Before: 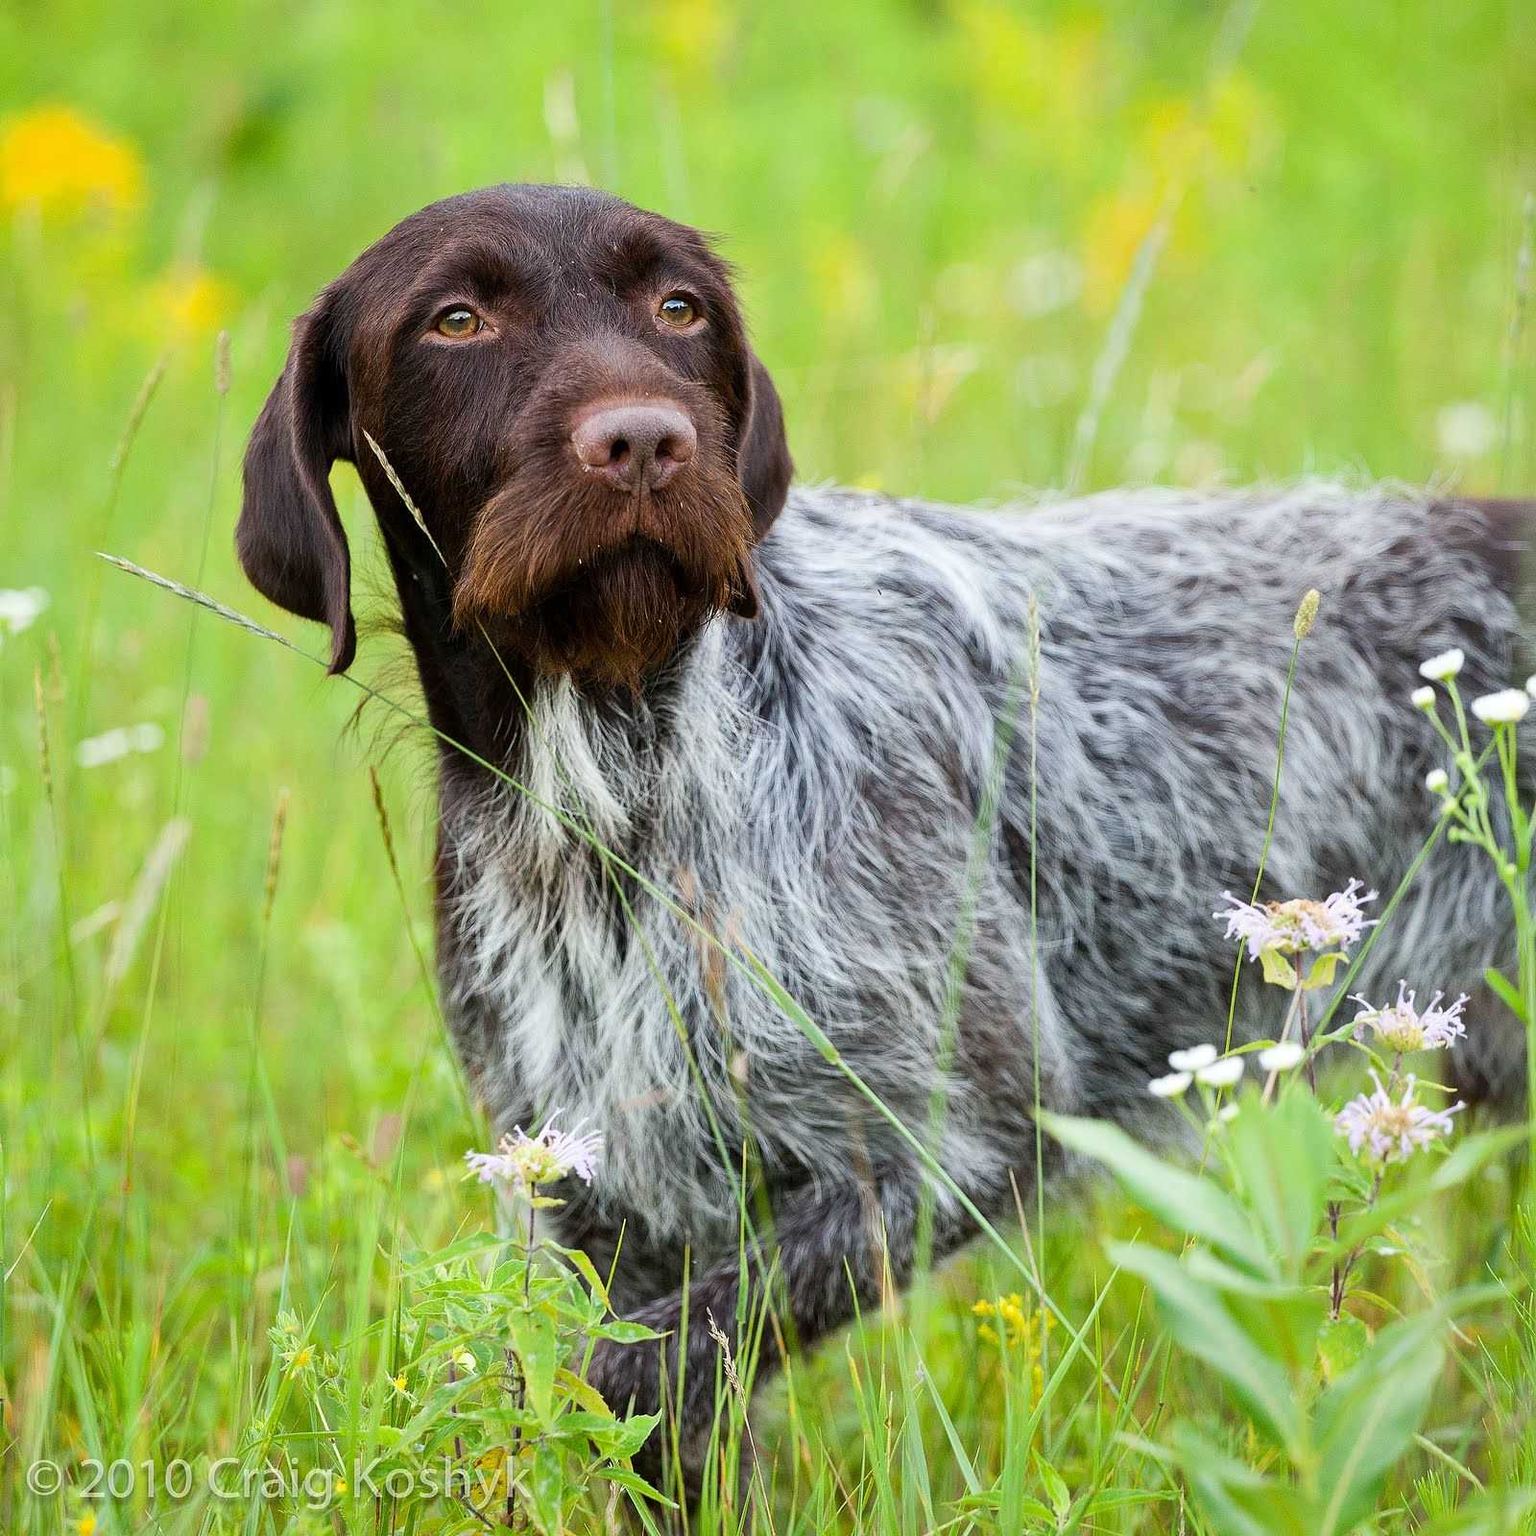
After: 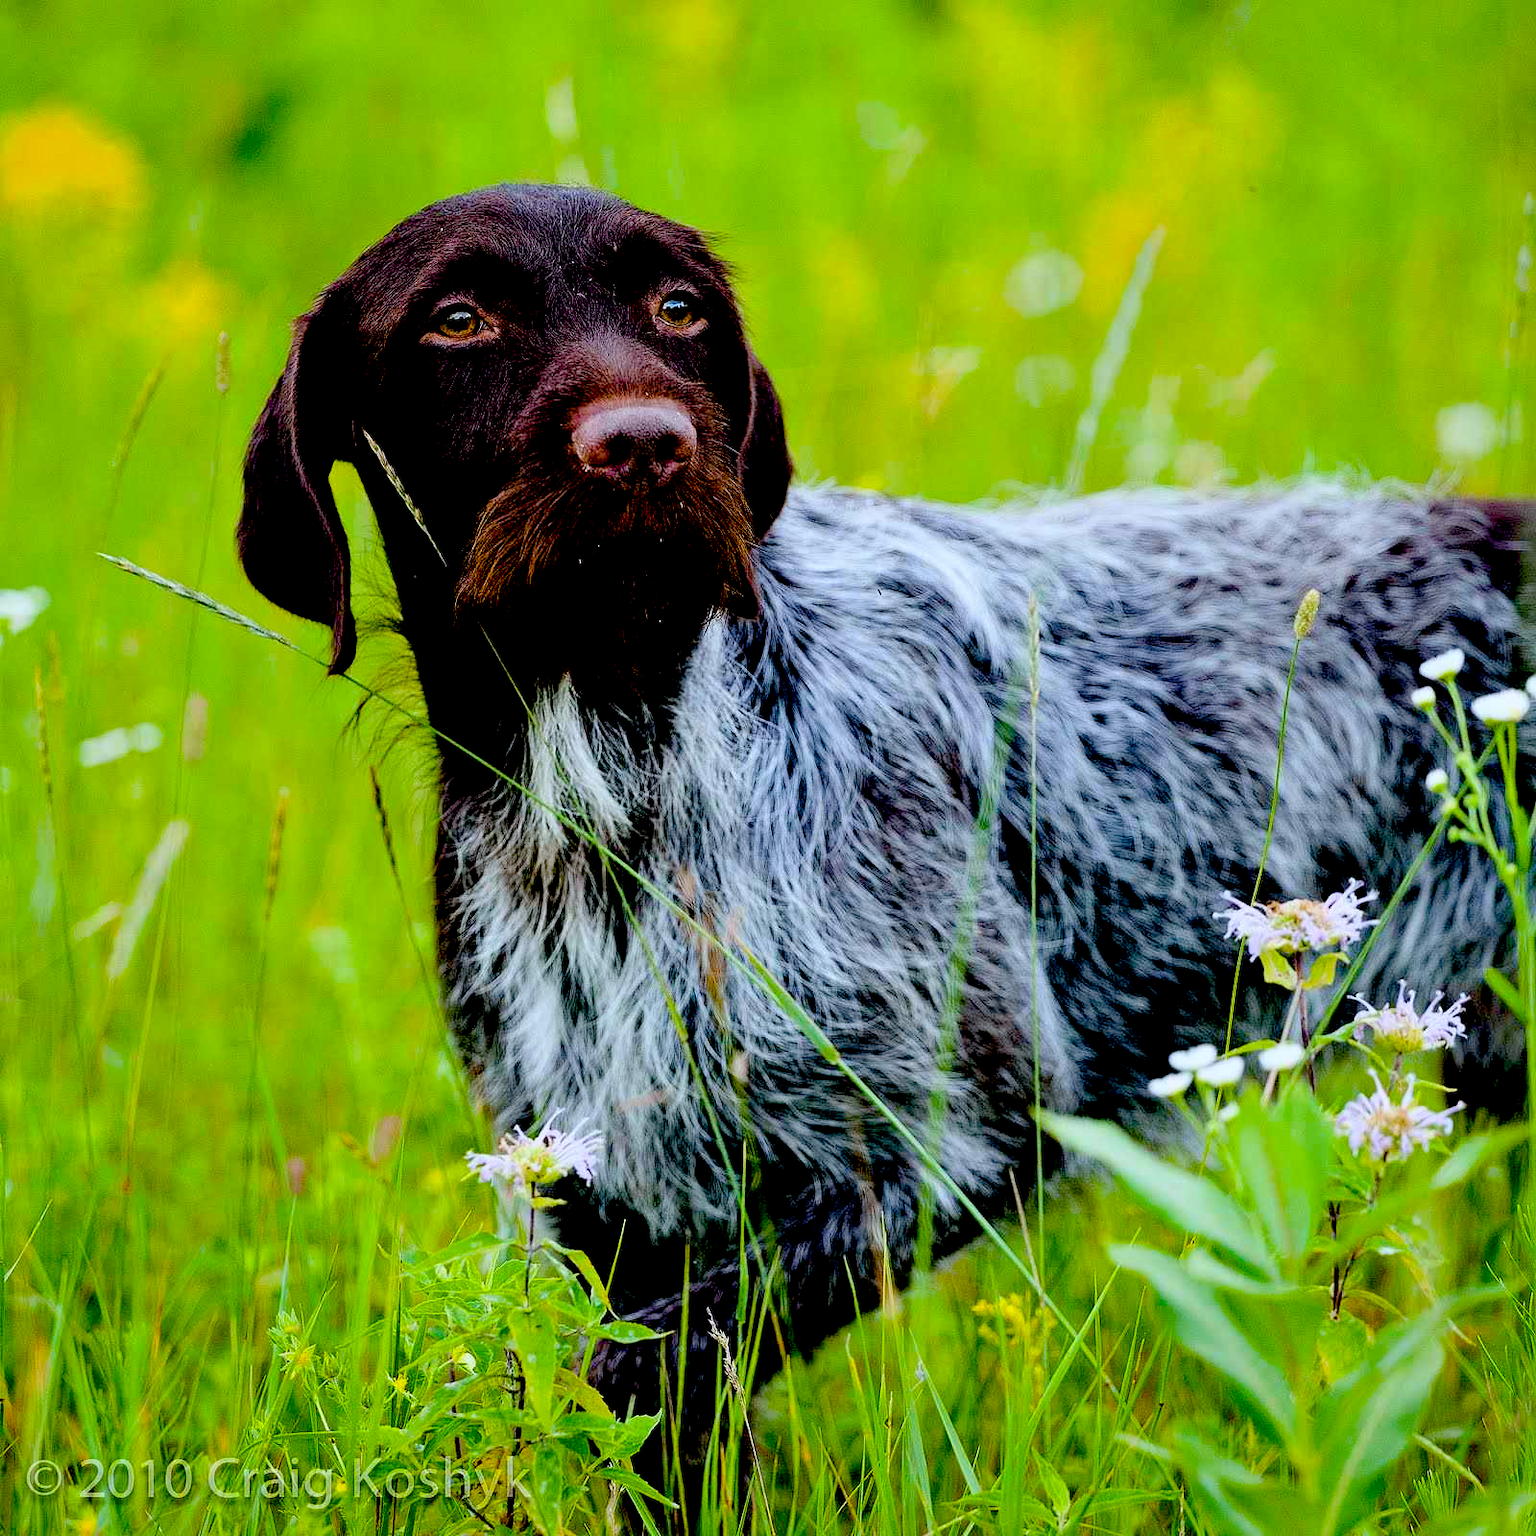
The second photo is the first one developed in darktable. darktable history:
exposure: black level correction 0.1, exposure -0.092 EV, compensate highlight preservation false
color balance rgb: perceptual saturation grading › global saturation 25%, global vibrance 20%
white balance: red 0.967, blue 1.049
